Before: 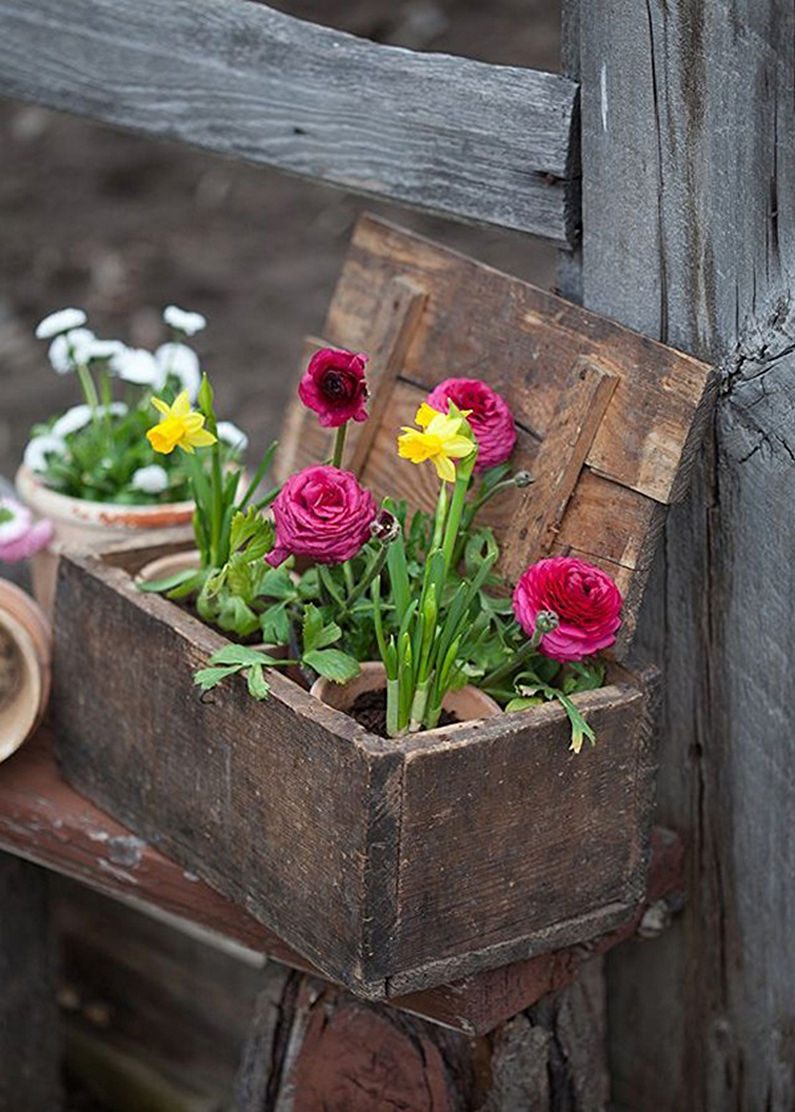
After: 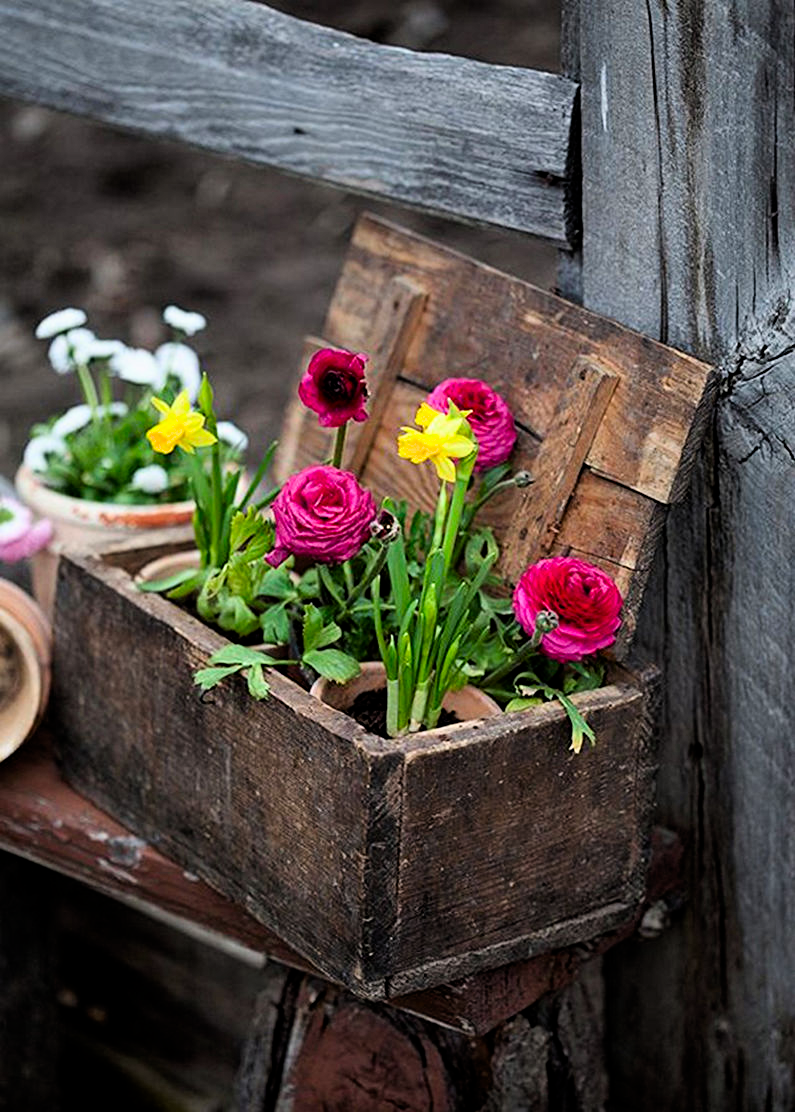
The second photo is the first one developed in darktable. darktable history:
contrast brightness saturation: contrast 0.092, saturation 0.268
filmic rgb: black relative exposure -6.35 EV, white relative exposure 2.8 EV, target black luminance 0%, hardness 4.58, latitude 68.28%, contrast 1.287, shadows ↔ highlights balance -3.17%
